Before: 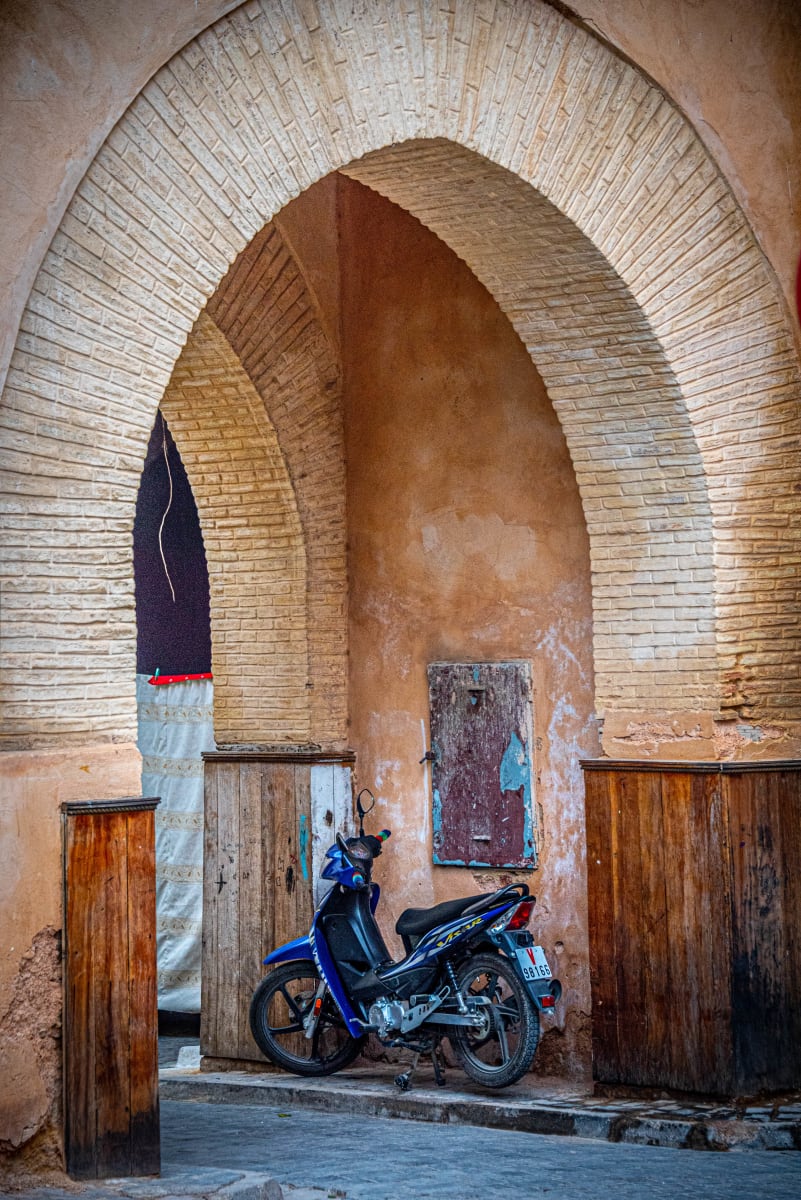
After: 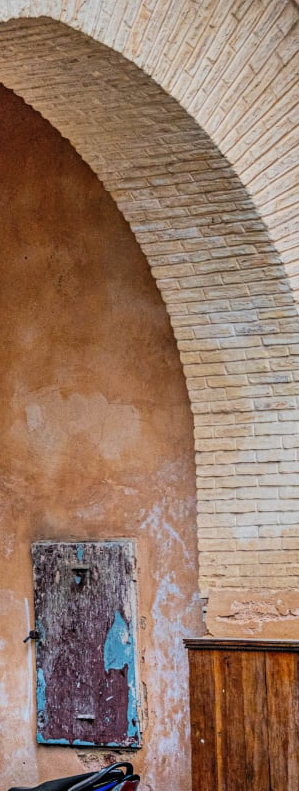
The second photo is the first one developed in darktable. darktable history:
color calibration: illuminant same as pipeline (D50), adaptation XYZ, x 0.346, y 0.358, temperature 5009.03 K
filmic rgb: black relative exposure -7.65 EV, white relative exposure 3.98 EV, hardness 4.02, contrast 1.099, highlights saturation mix -30.69%, color science v6 (2022), iterations of high-quality reconstruction 10
crop and rotate: left 49.505%, top 10.091%, right 13.088%, bottom 23.943%
